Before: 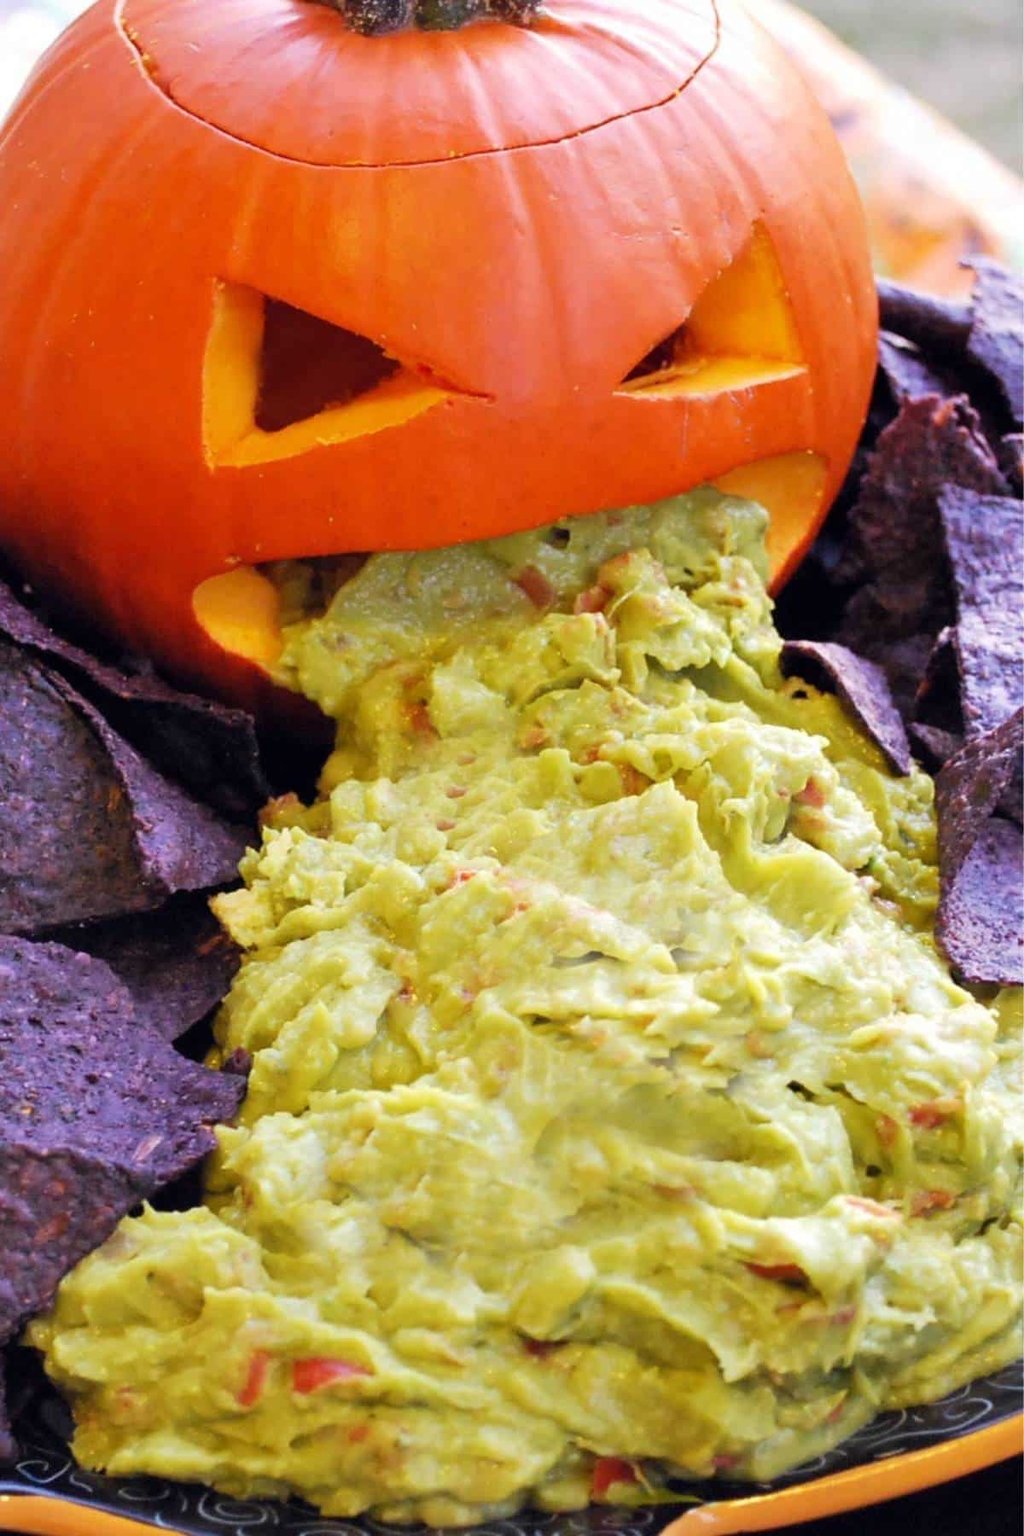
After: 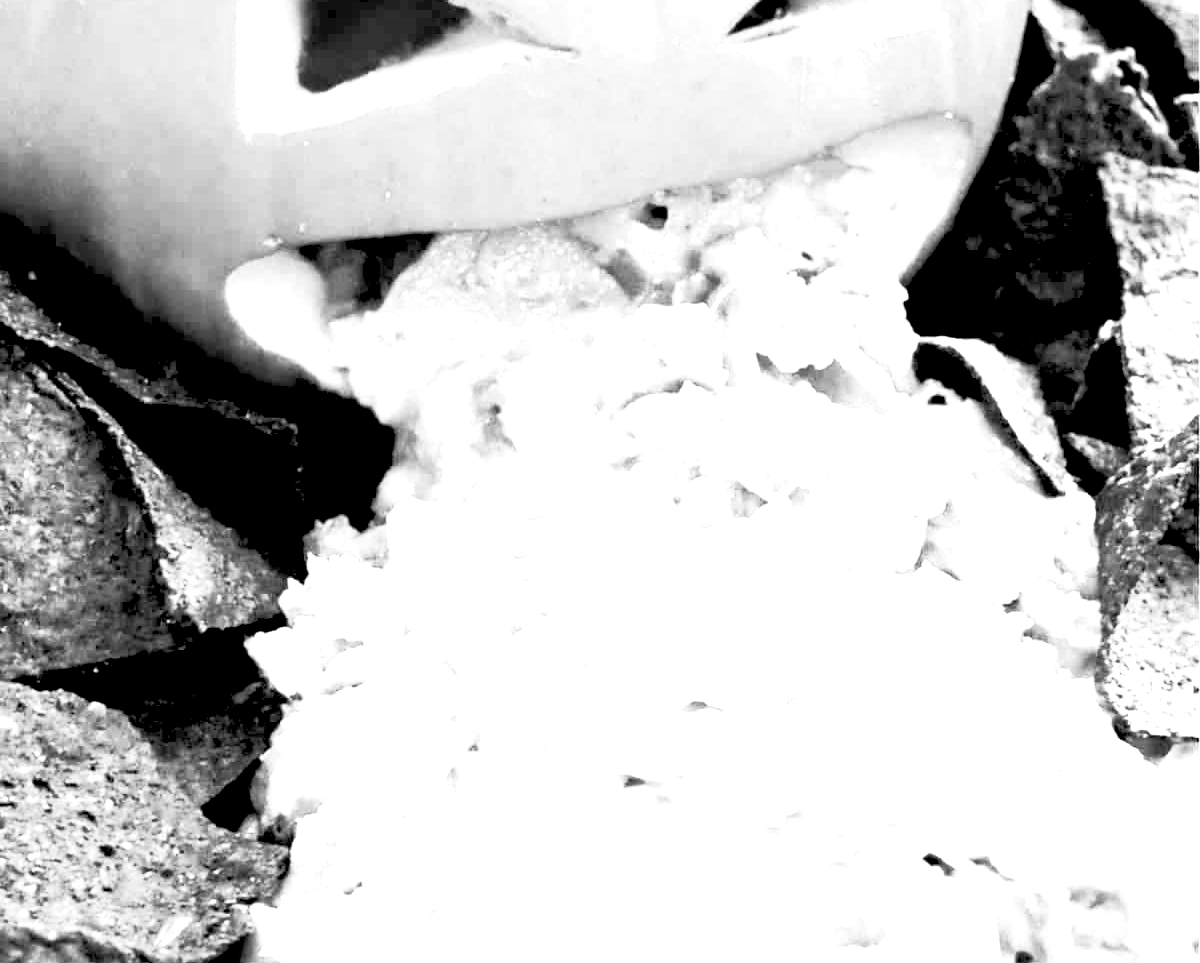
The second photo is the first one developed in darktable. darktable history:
monochrome: a 32, b 64, size 2.3
color balance rgb: shadows lift › luminance -21.66%, shadows lift › chroma 8.98%, shadows lift › hue 283.37°, power › chroma 1.55%, power › hue 25.59°, highlights gain › luminance 6.08%, highlights gain › chroma 2.55%, highlights gain › hue 90°, global offset › luminance -0.87%, perceptual saturation grading › global saturation 27.49%, perceptual saturation grading › highlights -28.39%, perceptual saturation grading › mid-tones 15.22%, perceptual saturation grading › shadows 33.98%, perceptual brilliance grading › highlights 10%, perceptual brilliance grading › mid-tones 5%
crop and rotate: top 23.043%, bottom 23.437%
base curve: curves: ch0 [(0, 0) (0.257, 0.25) (0.482, 0.586) (0.757, 0.871) (1, 1)]
exposure: black level correction 0, exposure 1.45 EV, compensate exposure bias true, compensate highlight preservation false
color correction: saturation 0.8
rgb levels: levels [[0.029, 0.461, 0.922], [0, 0.5, 1], [0, 0.5, 1]]
